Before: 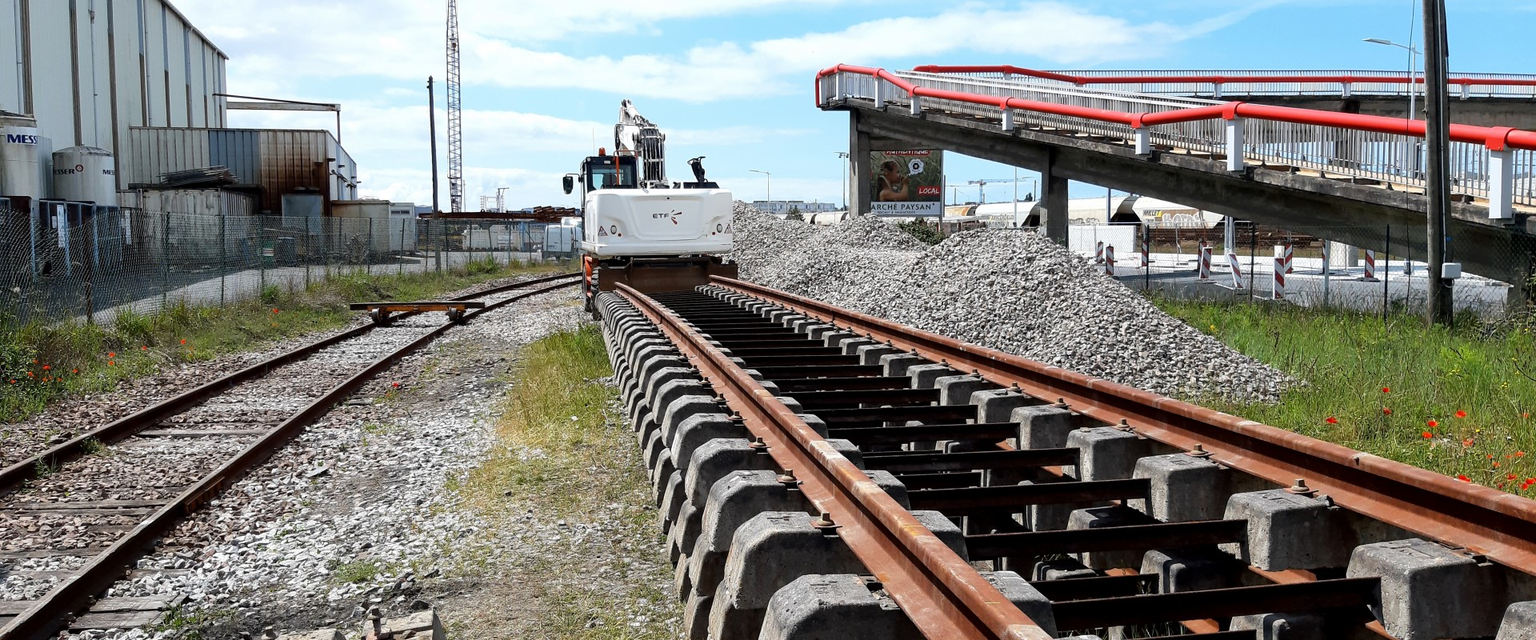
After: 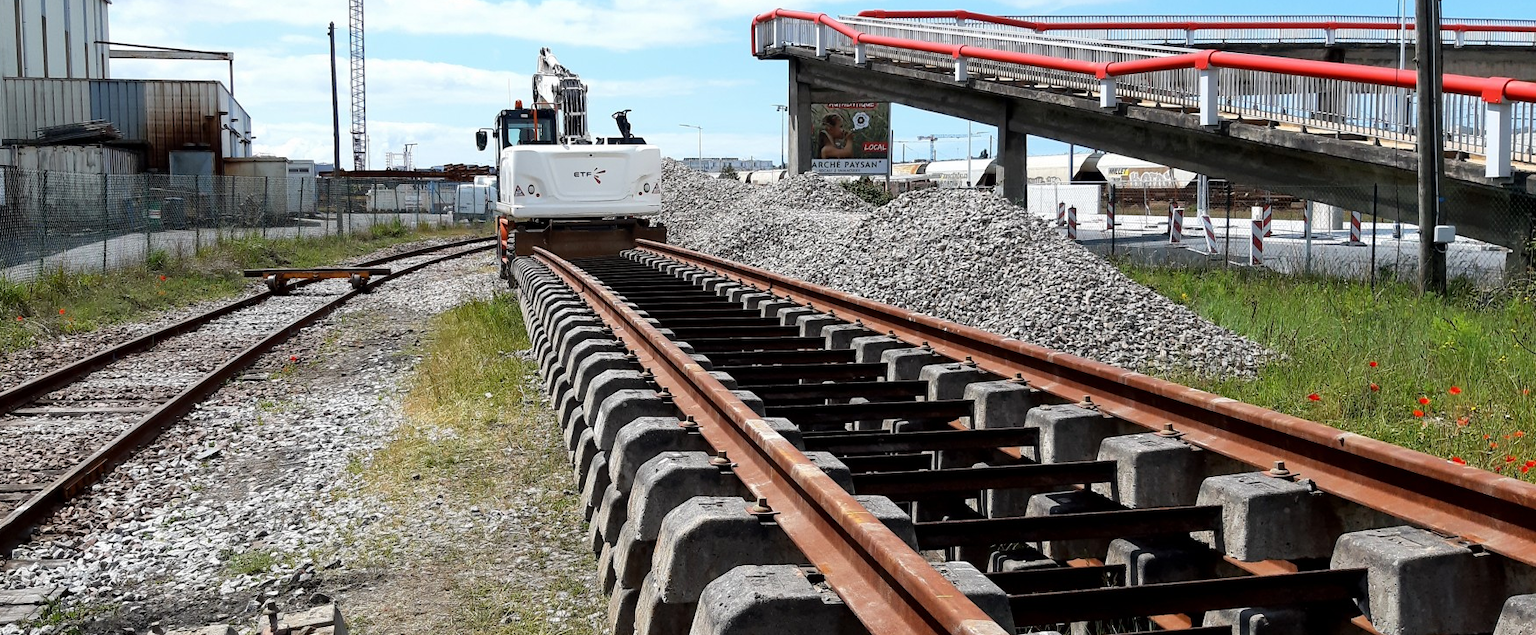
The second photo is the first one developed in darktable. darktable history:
crop and rotate: left 8.259%, top 8.782%
